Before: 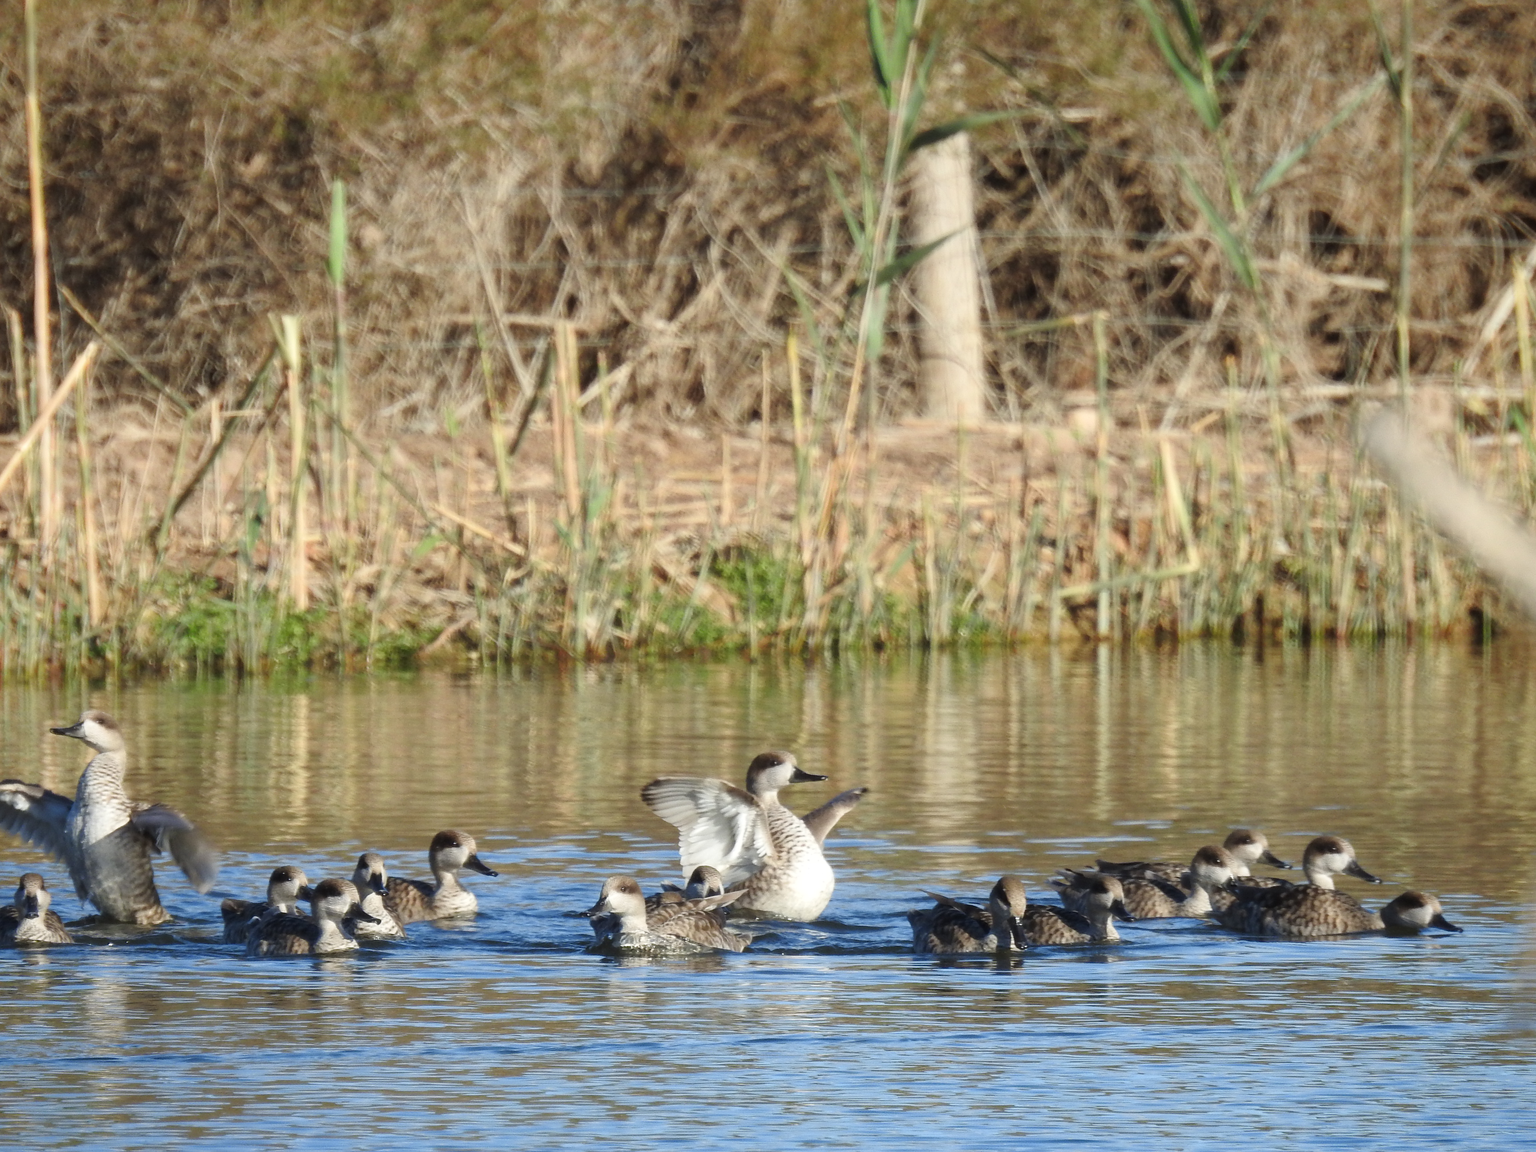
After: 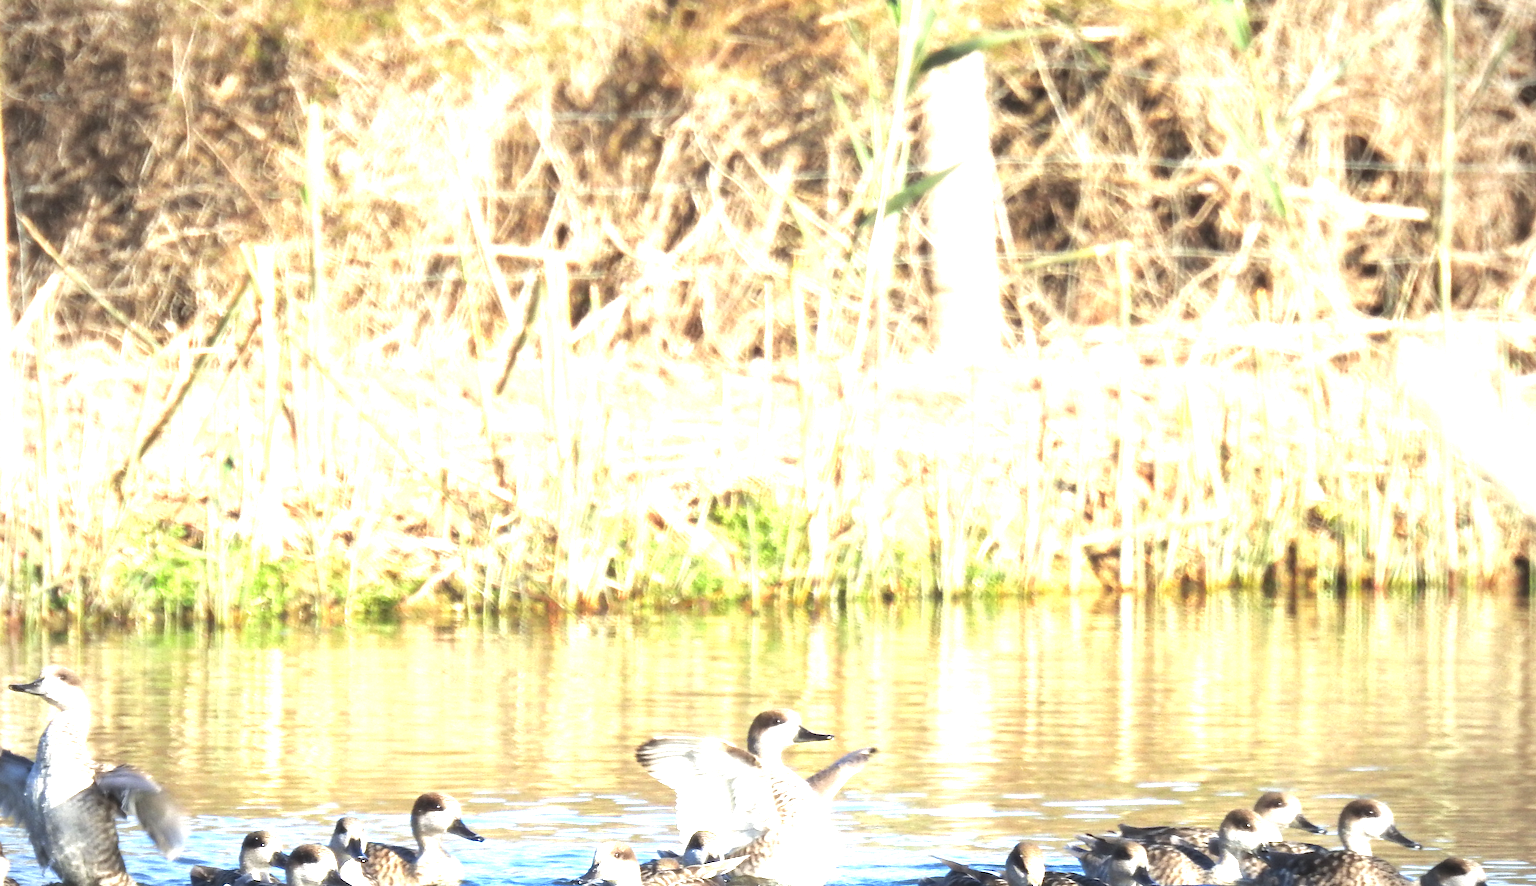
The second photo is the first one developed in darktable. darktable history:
crop: left 2.748%, top 7.234%, right 2.995%, bottom 20.2%
vignetting: fall-off radius 61.13%
exposure: black level correction 0, exposure 1.996 EV, compensate highlight preservation false
